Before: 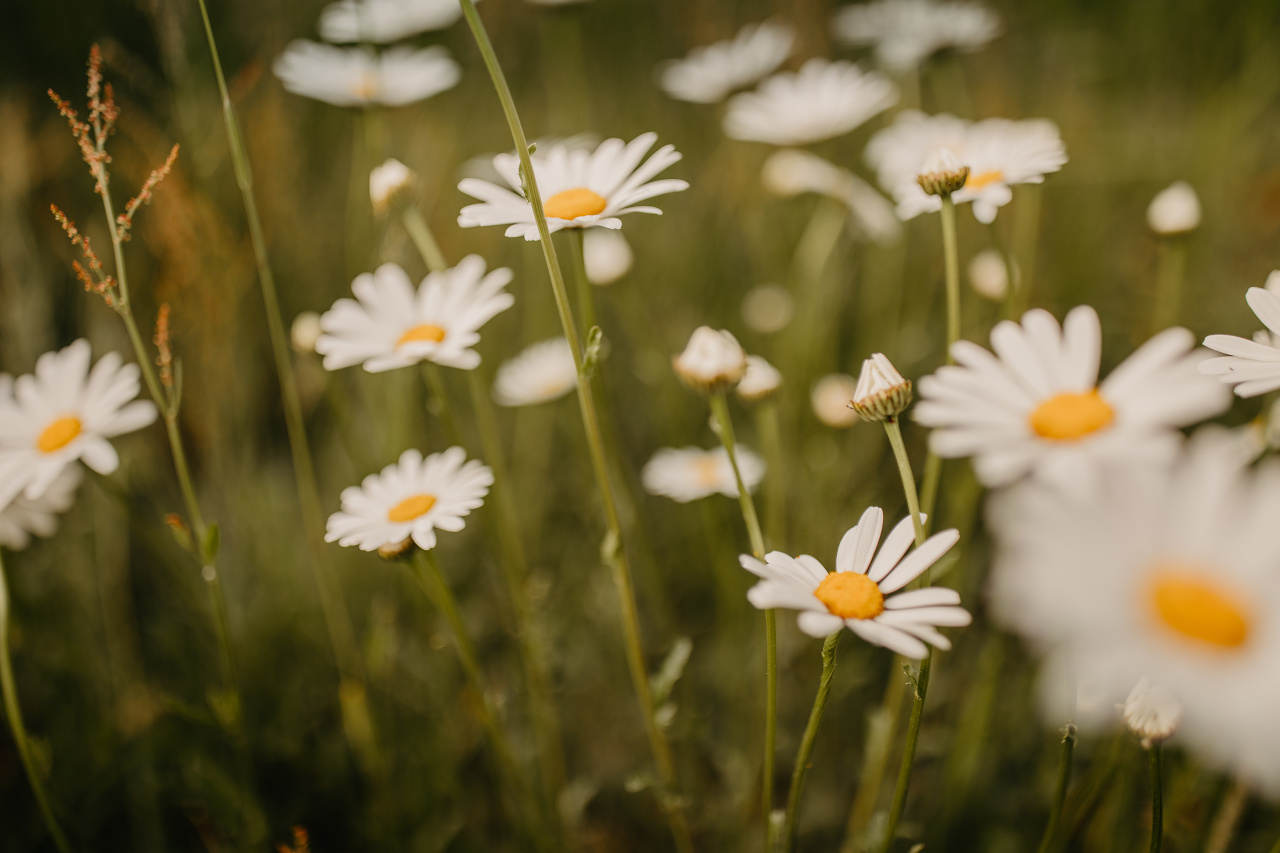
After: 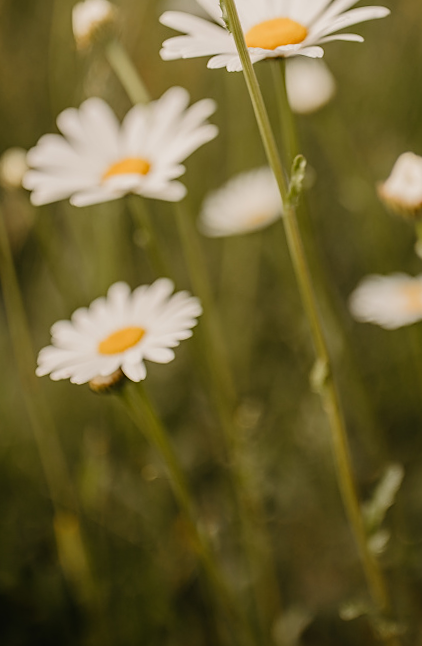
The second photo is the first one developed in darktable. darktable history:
rotate and perspective: rotation -1.32°, lens shift (horizontal) -0.031, crop left 0.015, crop right 0.985, crop top 0.047, crop bottom 0.982
crop and rotate: left 21.77%, top 18.528%, right 44.676%, bottom 2.997%
sharpen: amount 0.2
